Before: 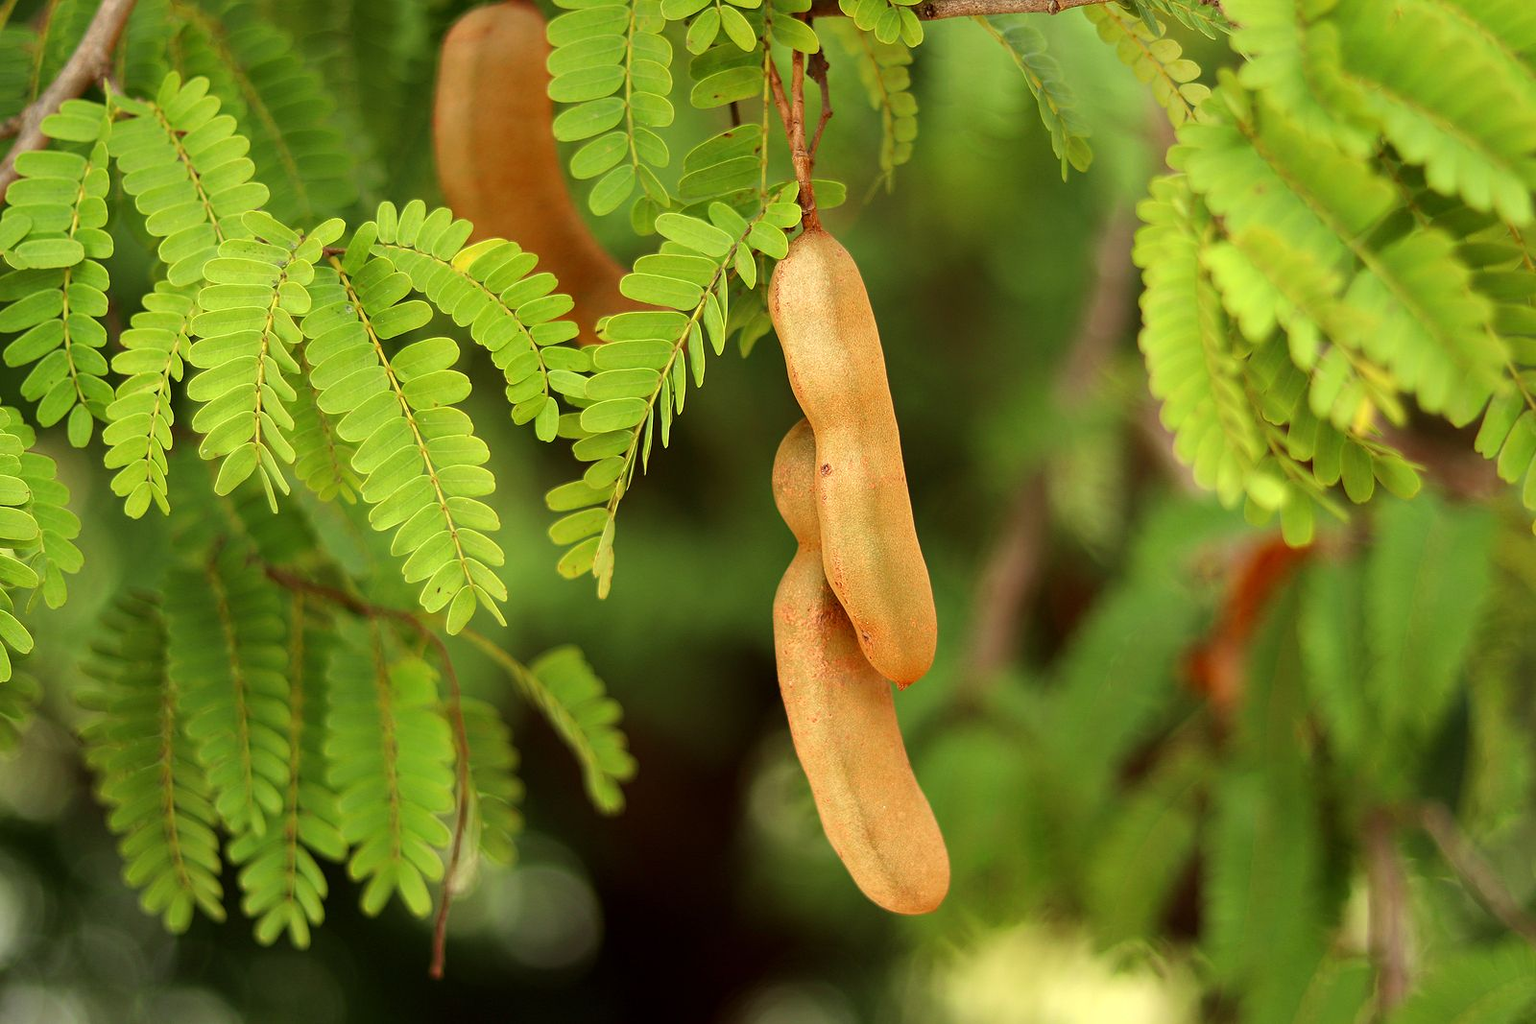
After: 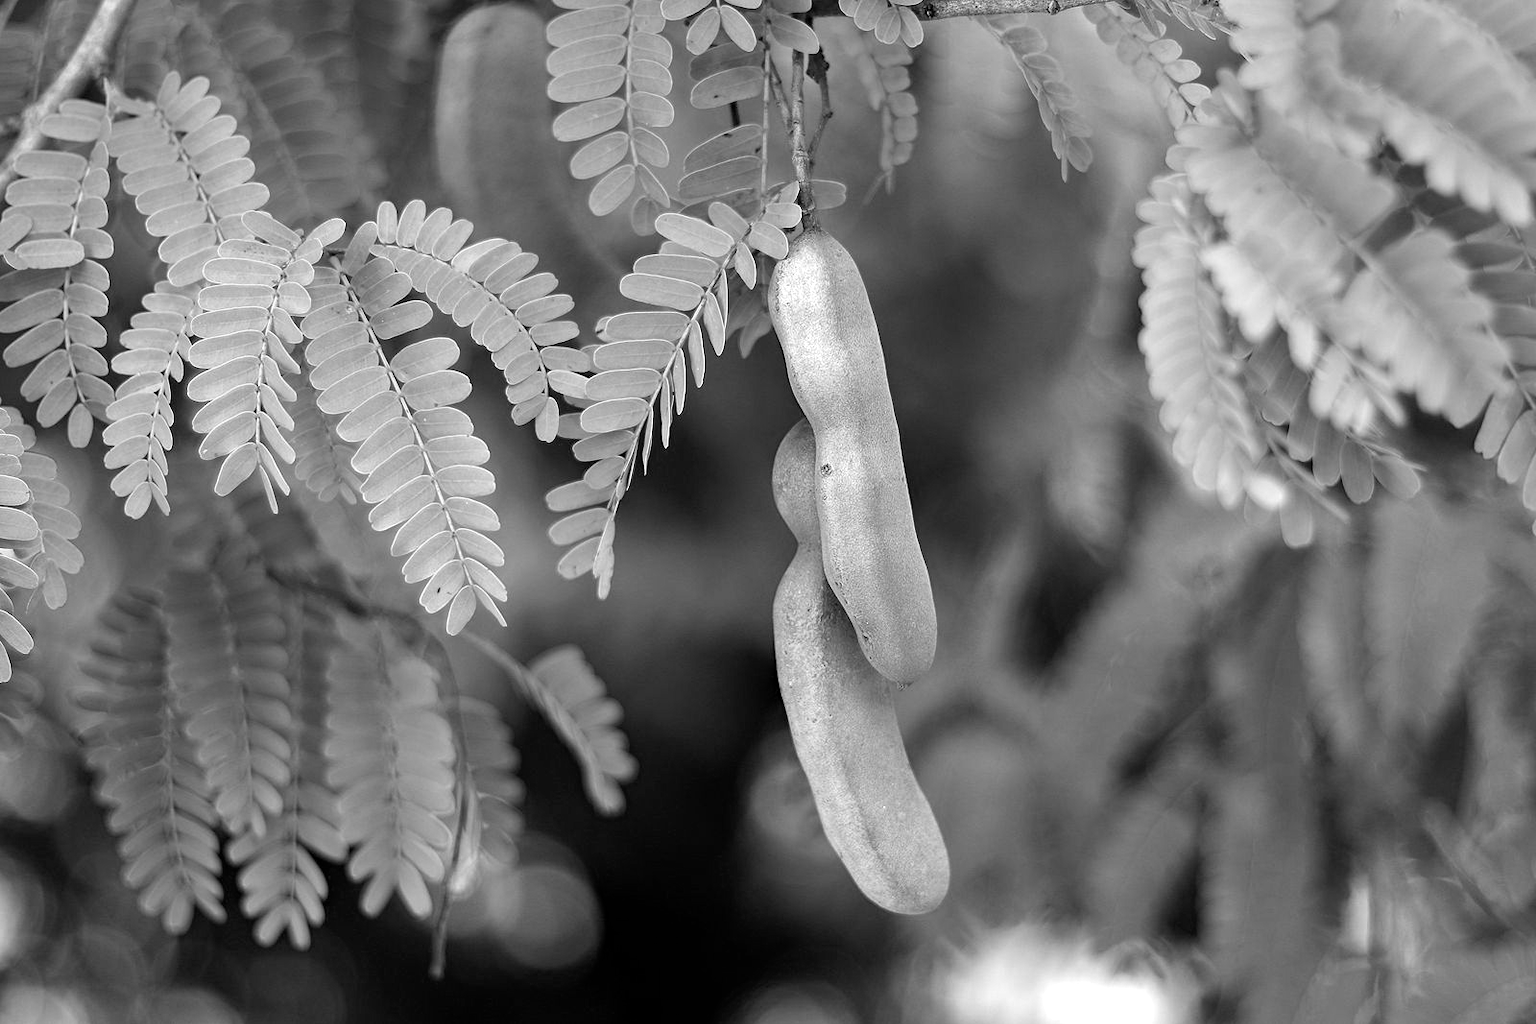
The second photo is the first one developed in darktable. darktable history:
haze removal: compatibility mode true
color calibration: output gray [0.246, 0.254, 0.501, 0], illuminant as shot in camera, x 0.443, y 0.413, temperature 2870.23 K
exposure: black level correction 0.001, exposure 0.499 EV, compensate exposure bias true, compensate highlight preservation false
